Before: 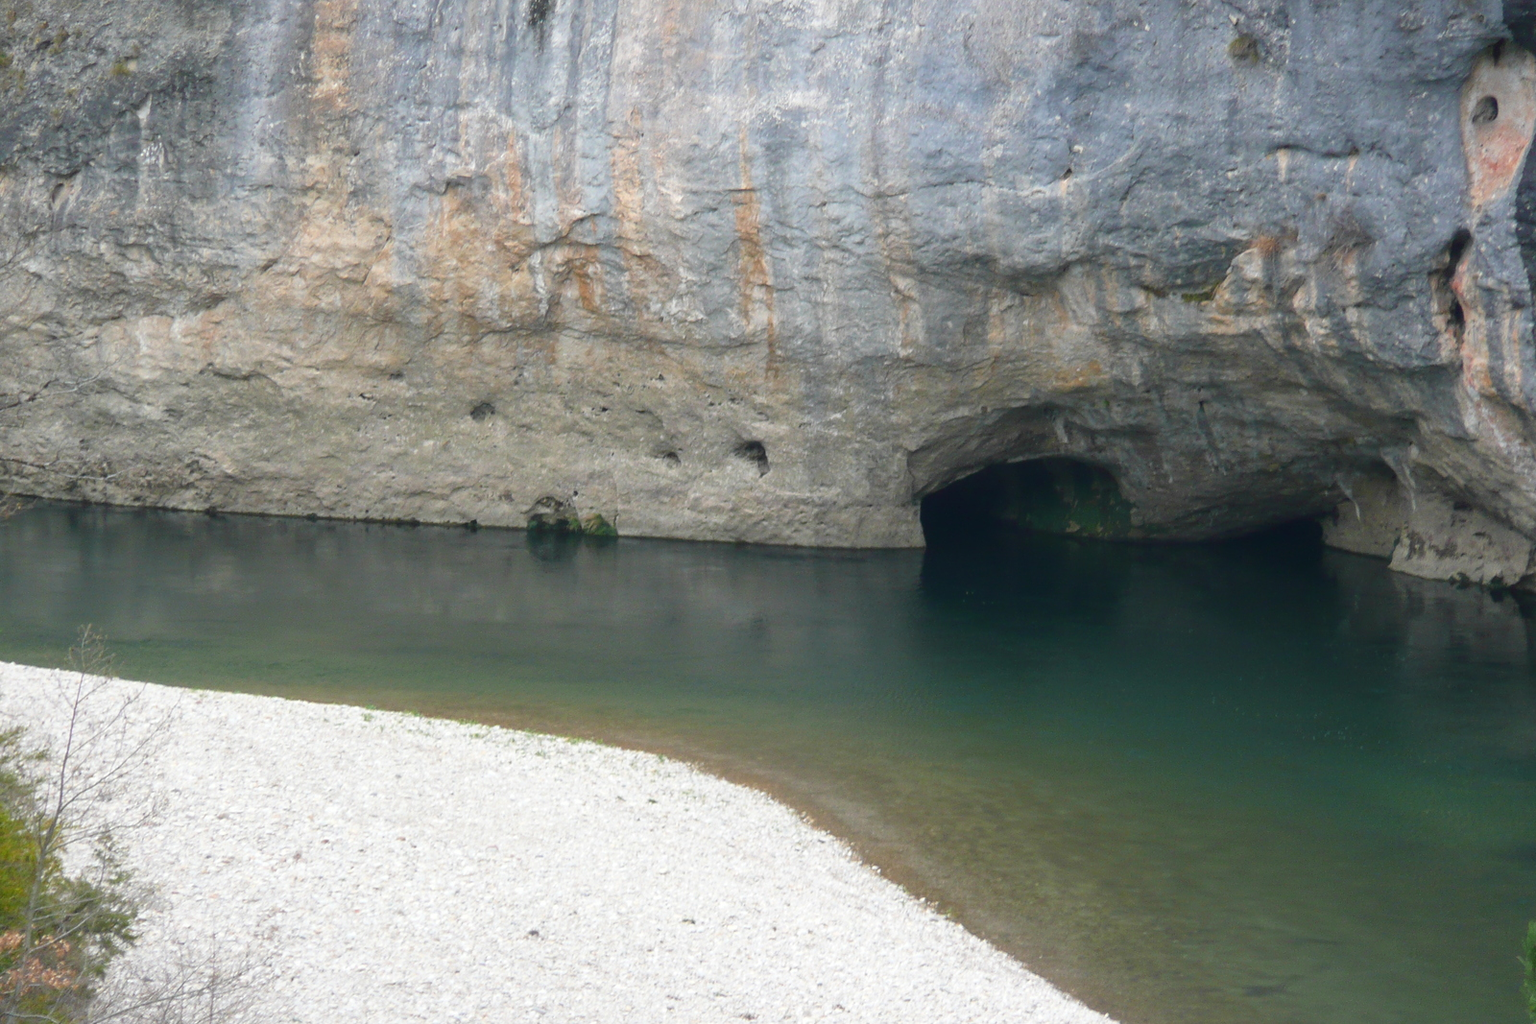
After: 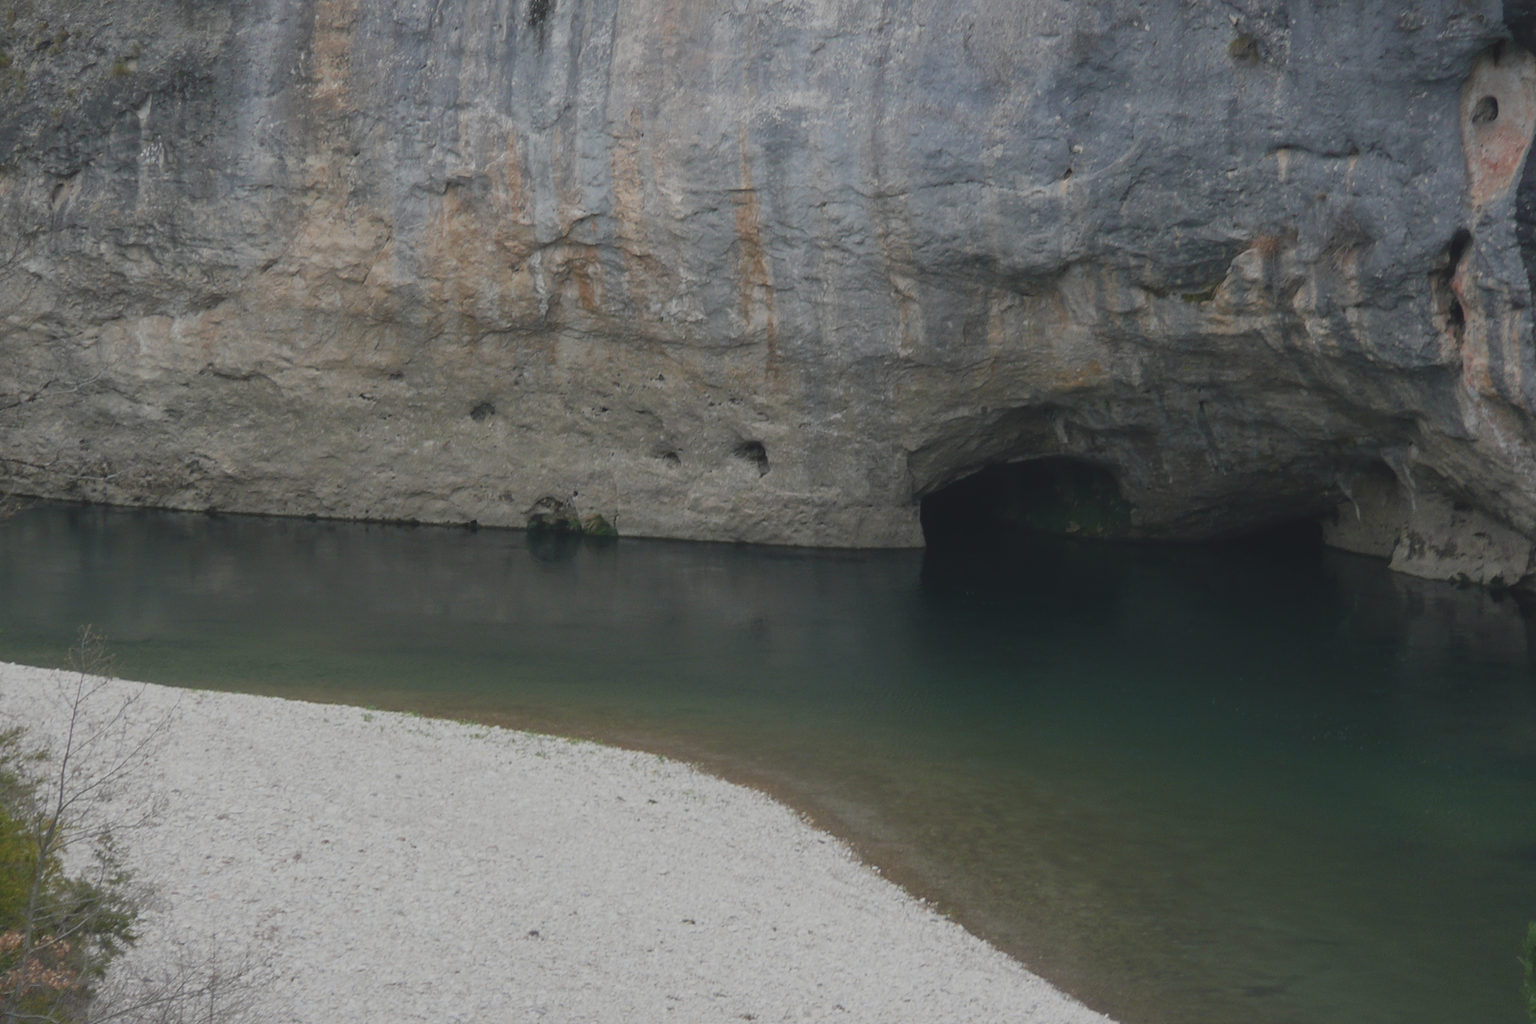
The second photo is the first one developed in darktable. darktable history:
exposure: black level correction -0.017, exposure -1.037 EV, compensate highlight preservation false
color correction: highlights b* 0.01, saturation 0.843
